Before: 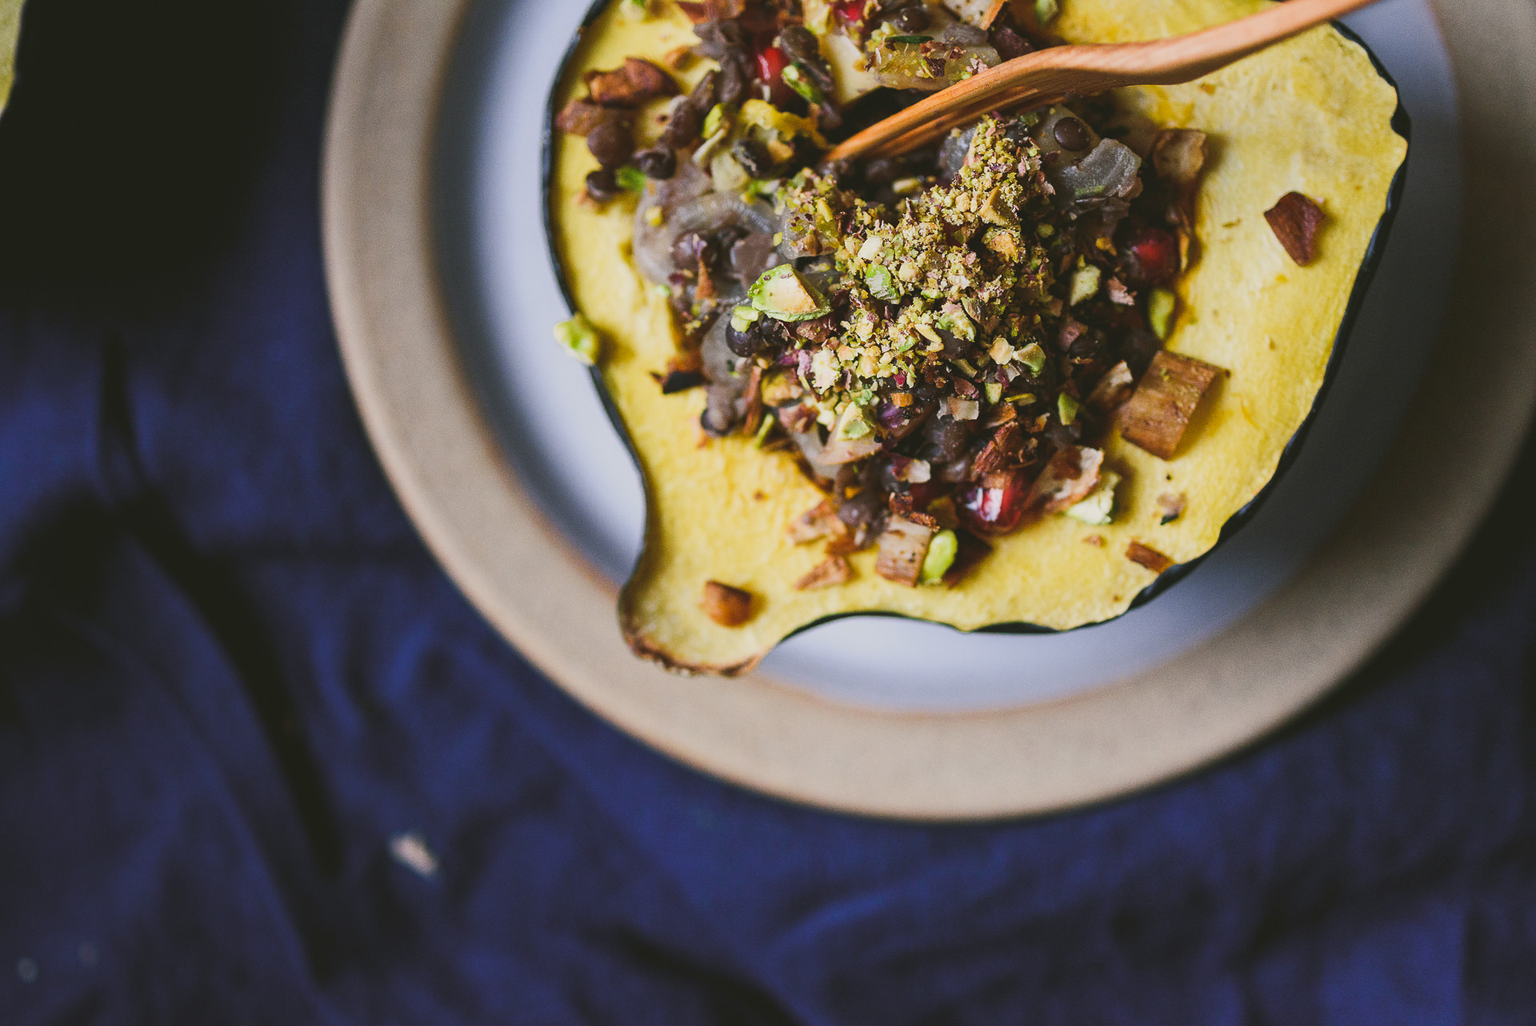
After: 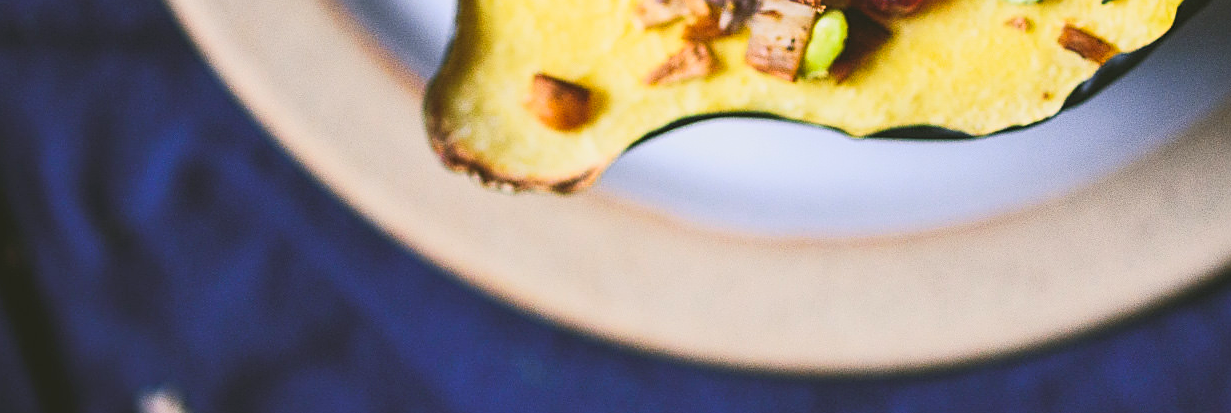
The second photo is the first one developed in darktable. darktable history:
base curve: preserve colors none
contrast brightness saturation: contrast 0.204, brightness 0.165, saturation 0.227
sharpen: on, module defaults
crop: left 18.227%, top 50.914%, right 17.638%, bottom 16.794%
